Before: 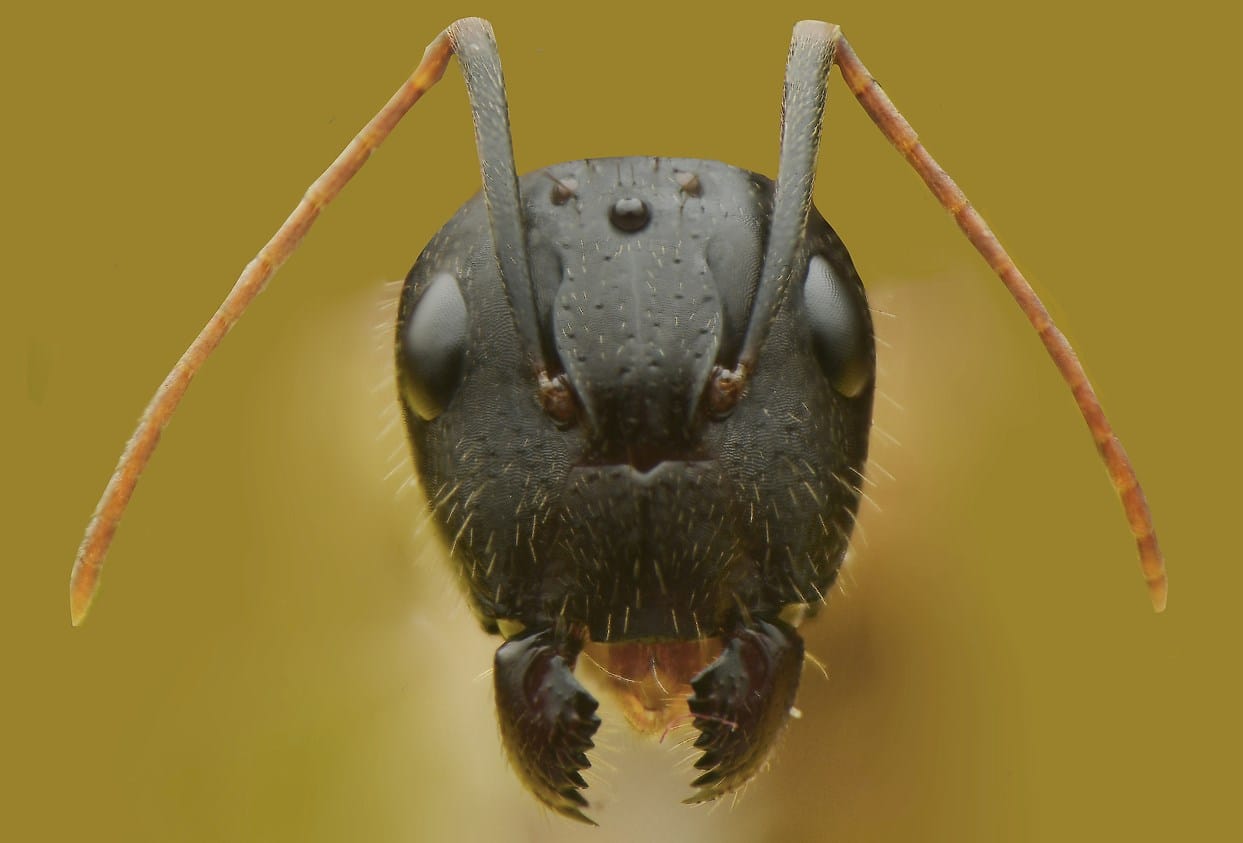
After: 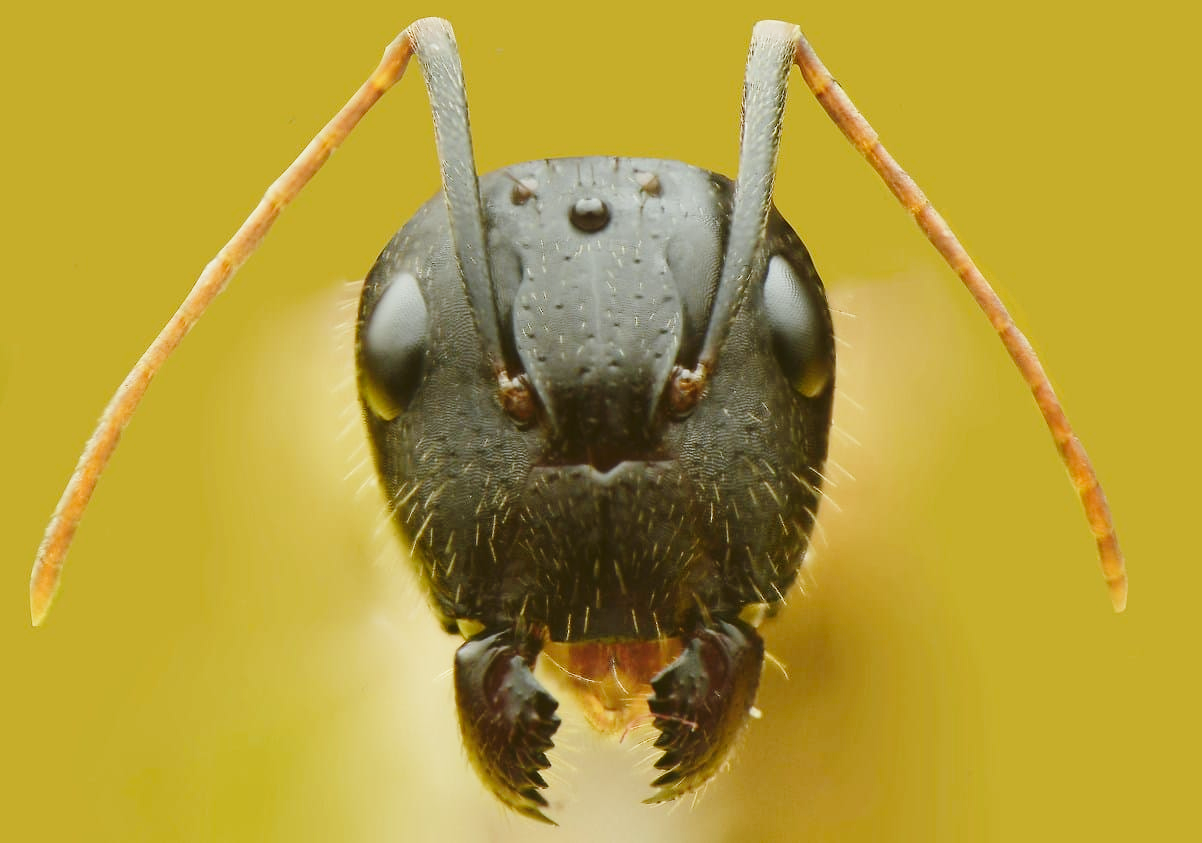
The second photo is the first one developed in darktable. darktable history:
color balance: lift [1.004, 1.002, 1.002, 0.998], gamma [1, 1.007, 1.002, 0.993], gain [1, 0.977, 1.013, 1.023], contrast -3.64%
rotate and perspective: automatic cropping original format, crop left 0, crop top 0
base curve: curves: ch0 [(0, 0) (0.028, 0.03) (0.121, 0.232) (0.46, 0.748) (0.859, 0.968) (1, 1)], preserve colors none
crop and rotate: left 3.238%
